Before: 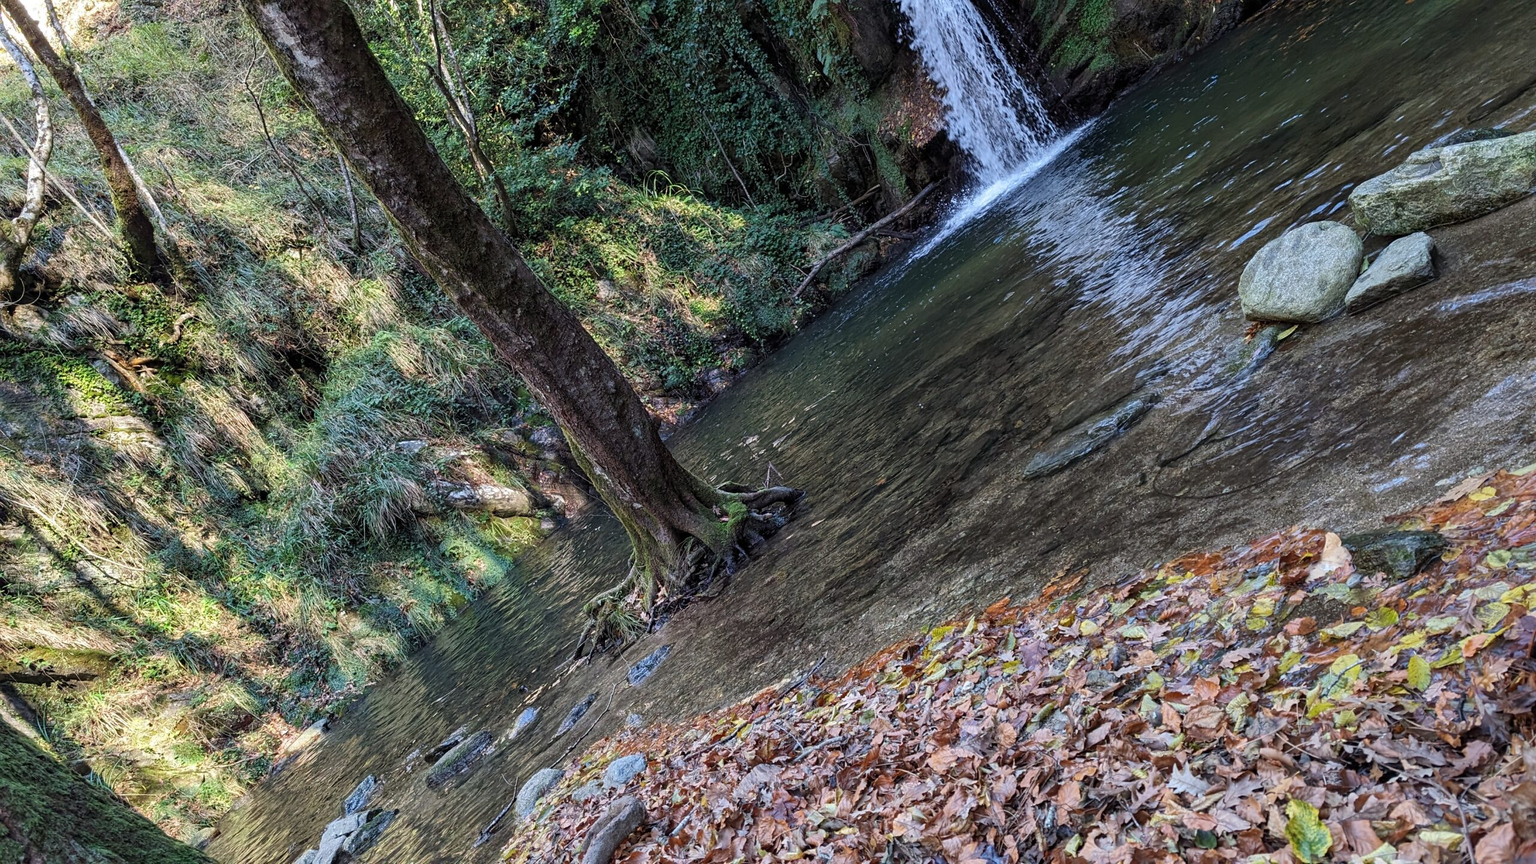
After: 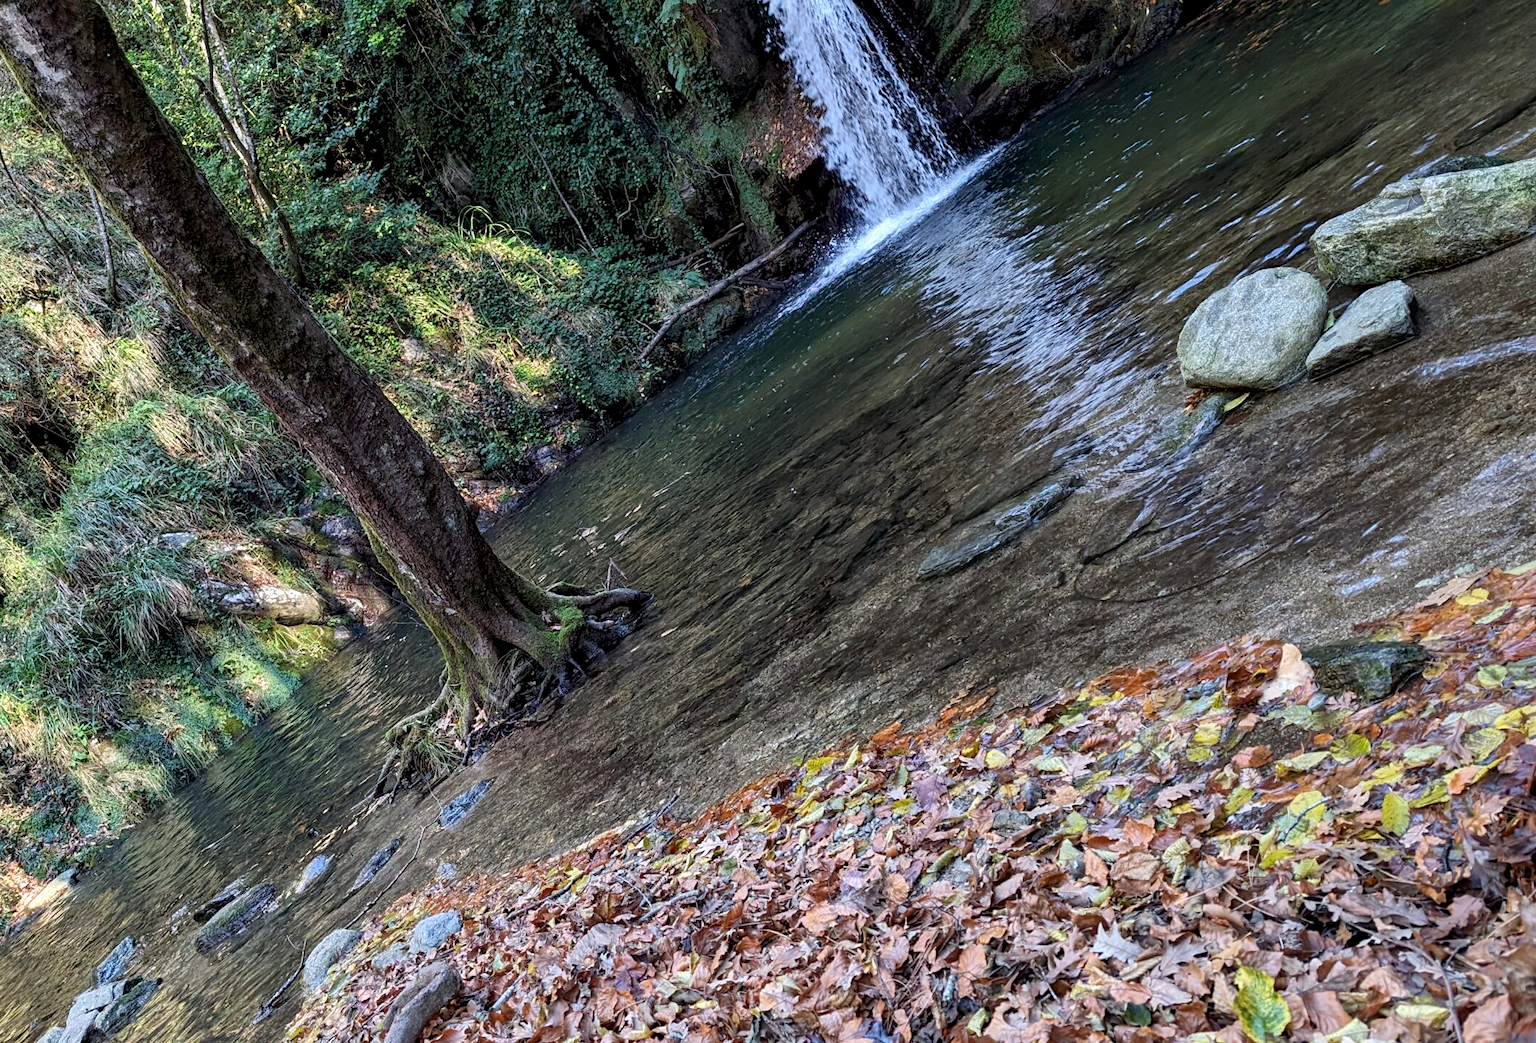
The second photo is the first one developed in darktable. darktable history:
exposure: black level correction 0.005, exposure 0.276 EV, compensate highlight preservation false
crop: left 17.261%, bottom 0.025%
